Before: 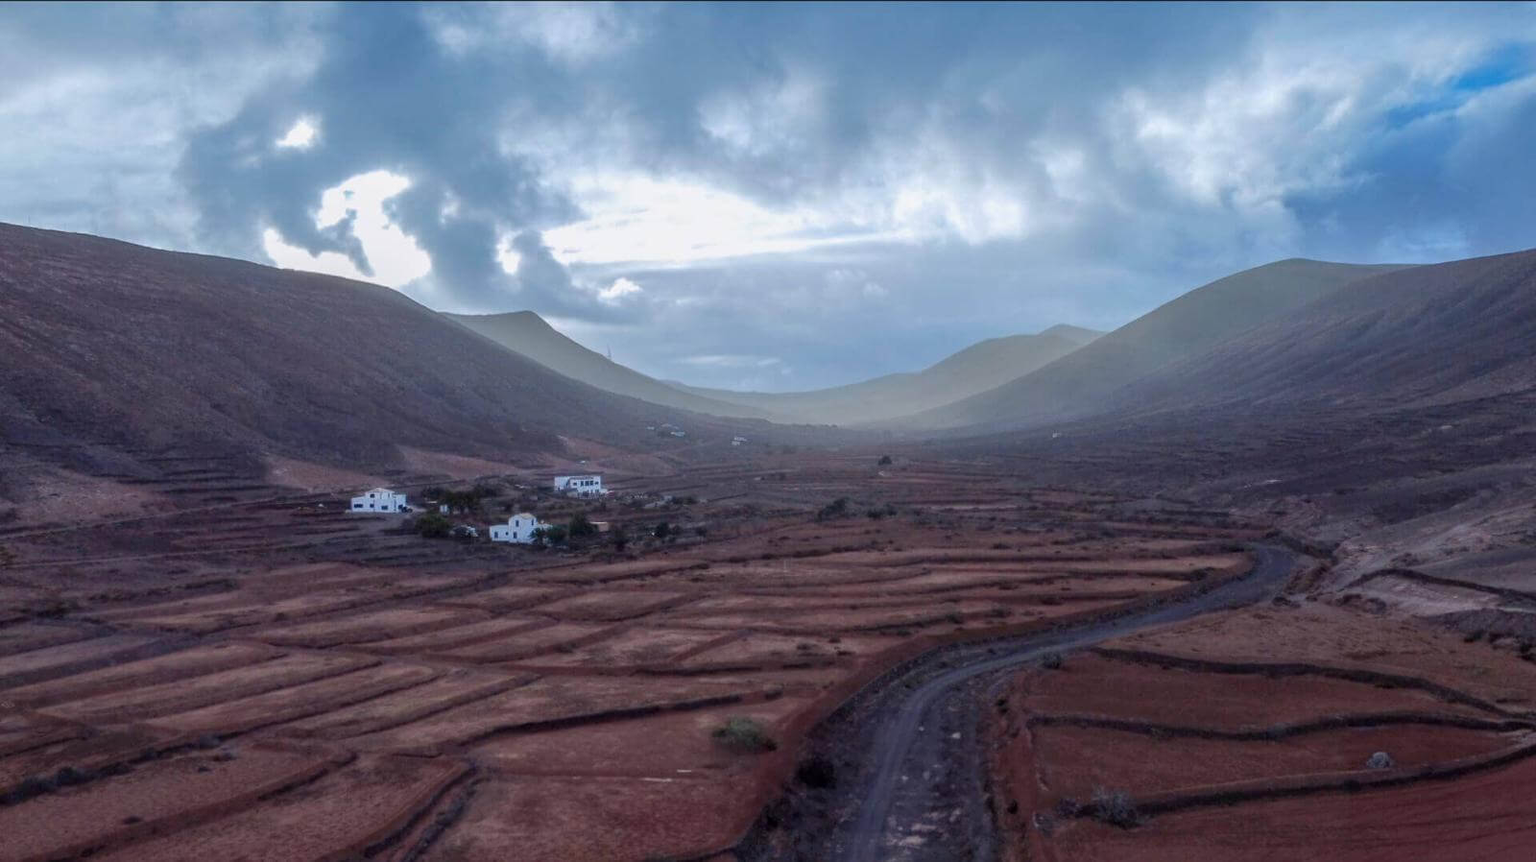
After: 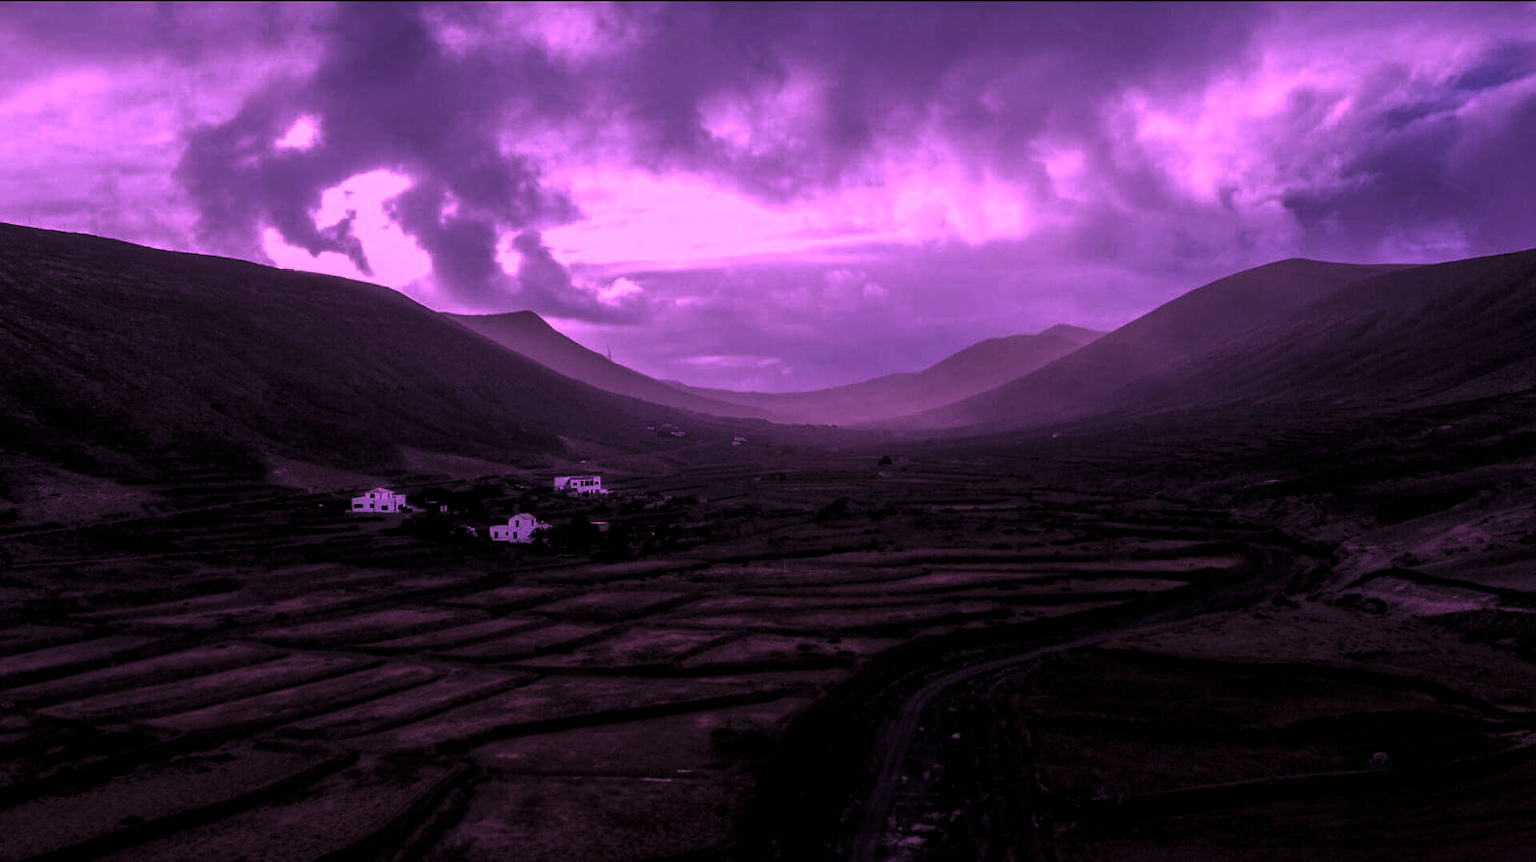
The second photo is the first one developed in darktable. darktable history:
color calibration: illuminant custom, x 0.261, y 0.521, temperature 7054.11 K
levels: mode automatic, black 8.58%, gray 59.42%, levels [0, 0.445, 1]
exposure: compensate highlight preservation false
